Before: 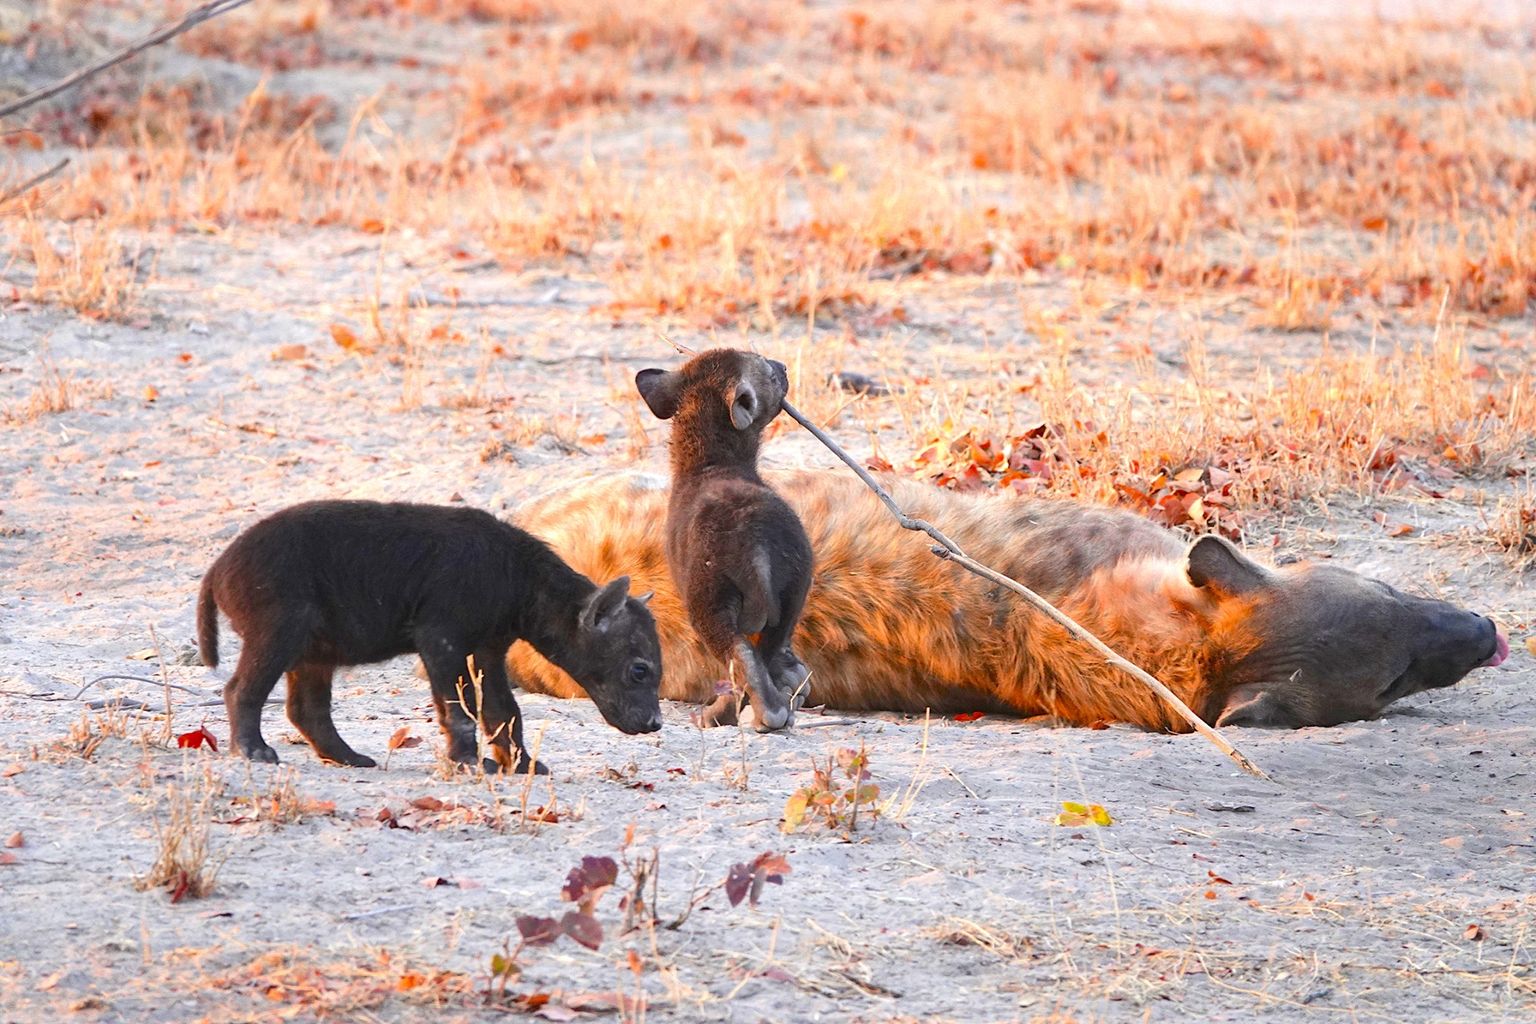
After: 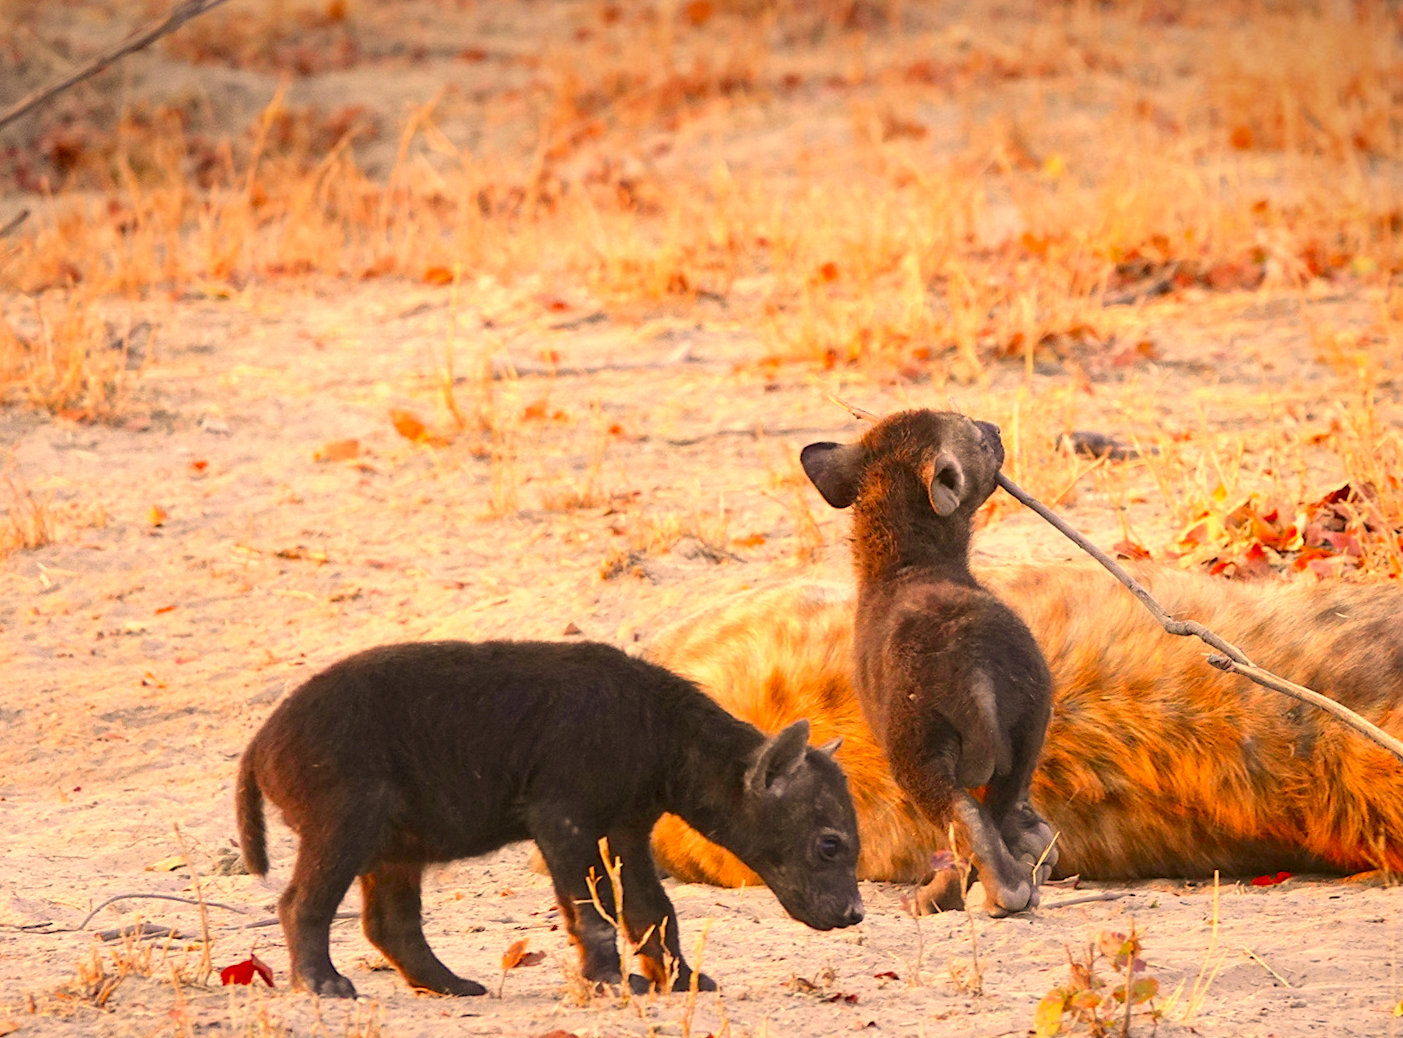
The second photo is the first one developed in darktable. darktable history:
color correction: highlights a* 17.94, highlights b* 35.39, shadows a* 1.48, shadows b* 6.42, saturation 1.01
rotate and perspective: rotation -3.52°, crop left 0.036, crop right 0.964, crop top 0.081, crop bottom 0.919
vignetting: fall-off start 97.52%, fall-off radius 100%, brightness -0.574, saturation 0, center (-0.027, 0.404), width/height ratio 1.368, unbound false
crop: right 28.885%, bottom 16.626%
